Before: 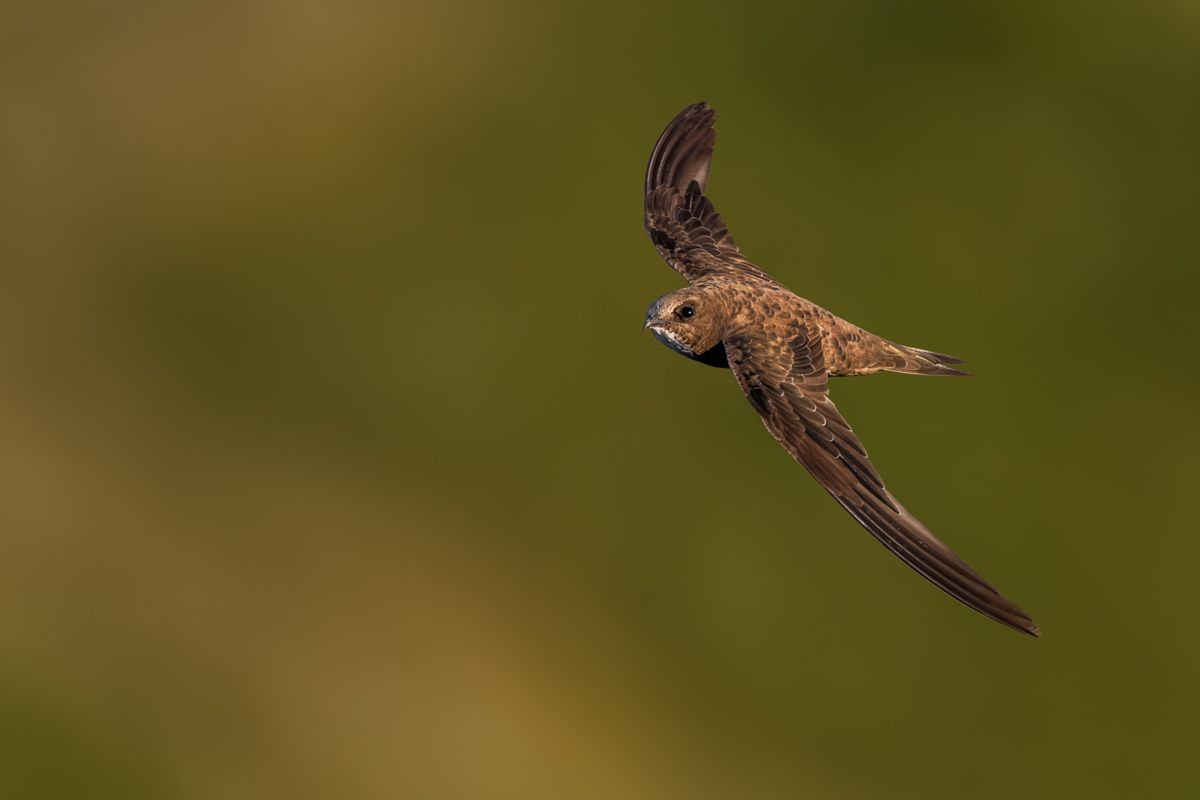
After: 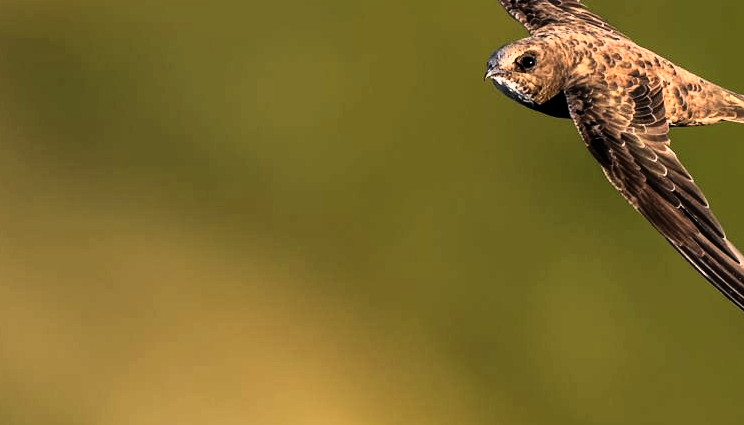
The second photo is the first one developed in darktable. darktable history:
rgb curve: curves: ch0 [(0, 0) (0.21, 0.15) (0.24, 0.21) (0.5, 0.75) (0.75, 0.96) (0.89, 0.99) (1, 1)]; ch1 [(0, 0.02) (0.21, 0.13) (0.25, 0.2) (0.5, 0.67) (0.75, 0.9) (0.89, 0.97) (1, 1)]; ch2 [(0, 0.02) (0.21, 0.13) (0.25, 0.2) (0.5, 0.67) (0.75, 0.9) (0.89, 0.97) (1, 1)], compensate middle gray true
crop: left 13.312%, top 31.28%, right 24.627%, bottom 15.582%
